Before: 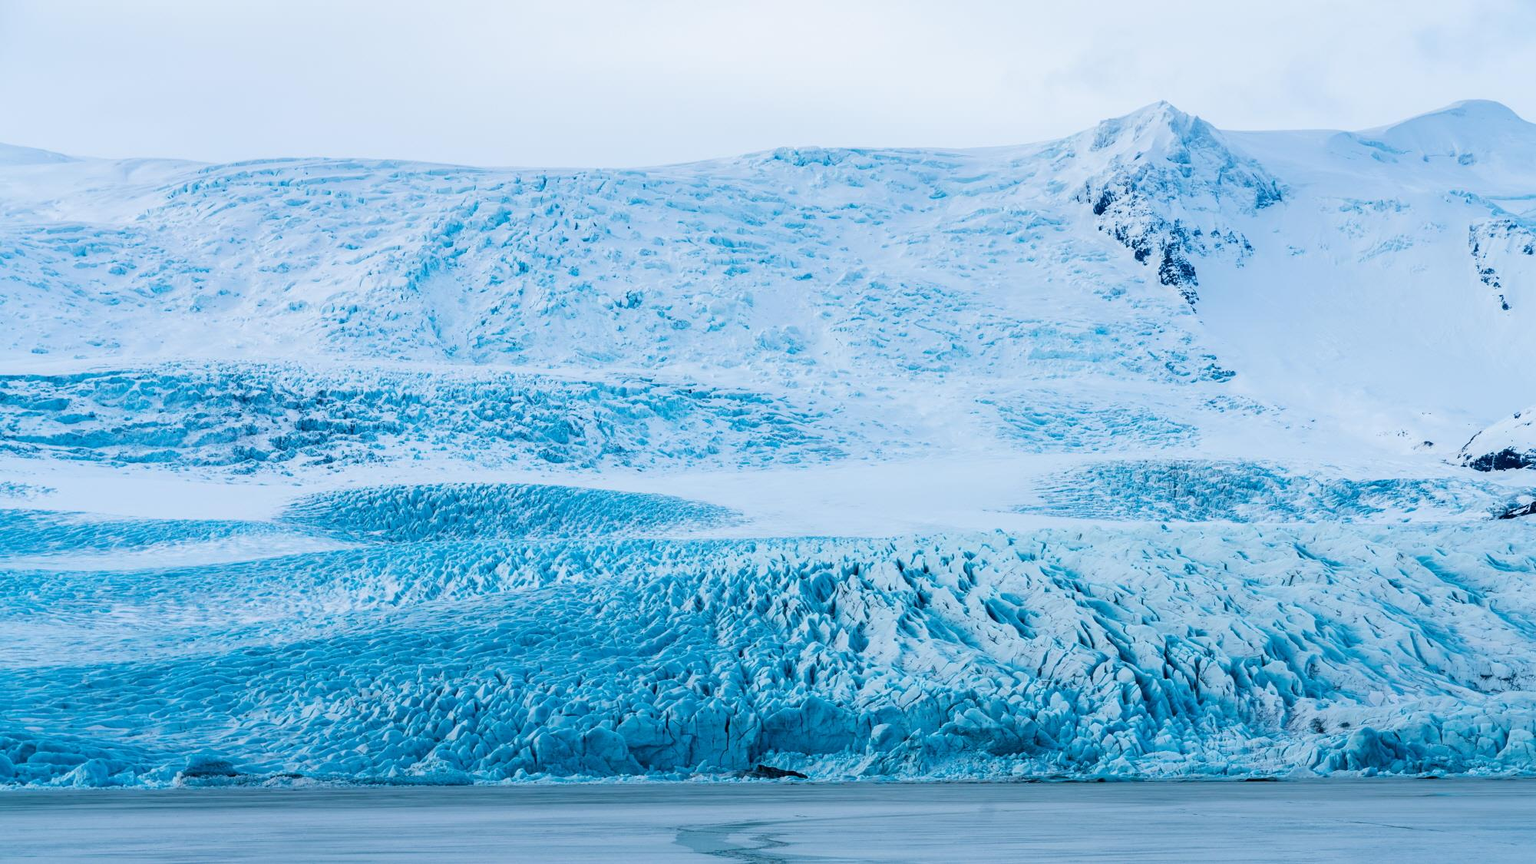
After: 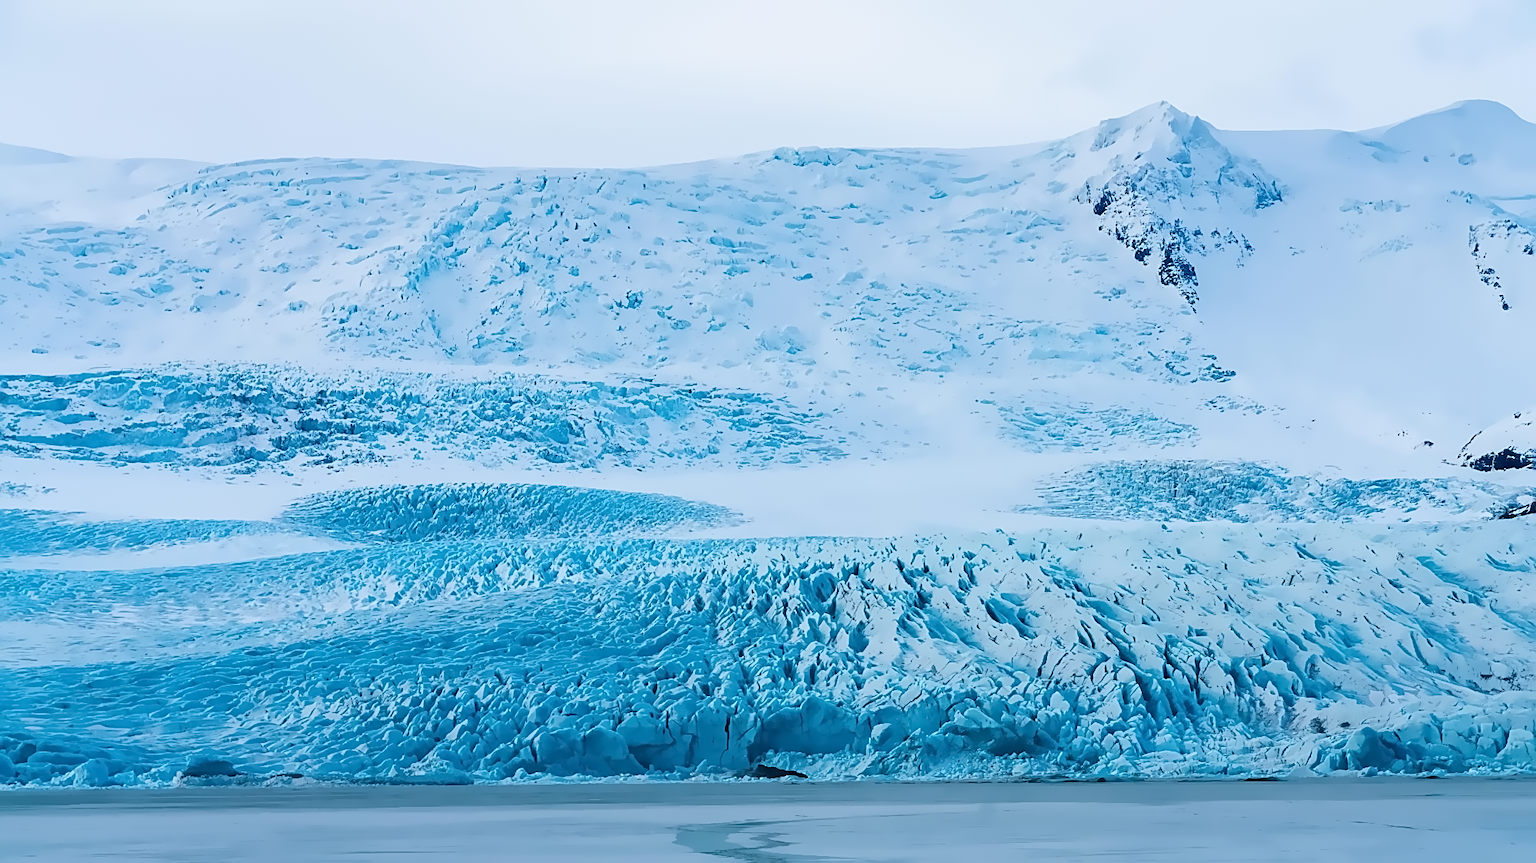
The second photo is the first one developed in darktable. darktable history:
astrophoto denoise: patch size 4, strength 100%, luma 25% | blend: blend mode average, opacity 100%; mask: uniform (no mask)
sharpen: on, module defaults
contrast equalizer: octaves 7, y [[0.5, 0.502, 0.506, 0.511, 0.52, 0.537], [0.5 ×6], [0.505, 0.509, 0.518, 0.534, 0.553, 0.561], [0 ×6], [0 ×6]]
denoise (profiled) "2": strength 0.5, central pixel weight 0, a [-1, 0, 0], y [[0, 0, 0.5 ×5] ×4, [0.5 ×7], [0.5 ×7]], fix various bugs in algorithm false, upgrade profiled transform false, color mode RGB, compensate highlight preservation false | blend: blend mode average, opacity 25%; mask: uniform (no mask)
denoise (profiled) #2: patch size 4, central pixel weight 0, a [-1, 0, 0], y [[0, 0, 0.5 ×5] ×4, [0.5 ×7], [0.5 ×7]], fix various bugs in algorithm false, upgrade profiled transform false, color mode RGB, compensate highlight preservation false | blend: blend mode HSV color, opacity 50%; mask: uniform (no mask)
denoise (profiled) "1": patch size 4, central pixel weight 0, a [-1, 0, 0], mode non-local means, y [[0, 0, 0.5 ×5] ×4, [0.5 ×7], [0.5 ×7]], fix various bugs in algorithm false, upgrade profiled transform false, color mode RGB, compensate highlight preservation false | blend: blend mode HSV value, opacity 20%; mask: uniform (no mask)
surface blur "1": radius 9, red 0.1, green 0.05, blue 0.1 | blend: blend mode HSV color, opacity 50%; mask: uniform (no mask)
surface blur "2": radius 5, red 0.1, green 0.05, blue 0.1 | blend: blend mode average, opacity 25%; mask: uniform (no mask)
